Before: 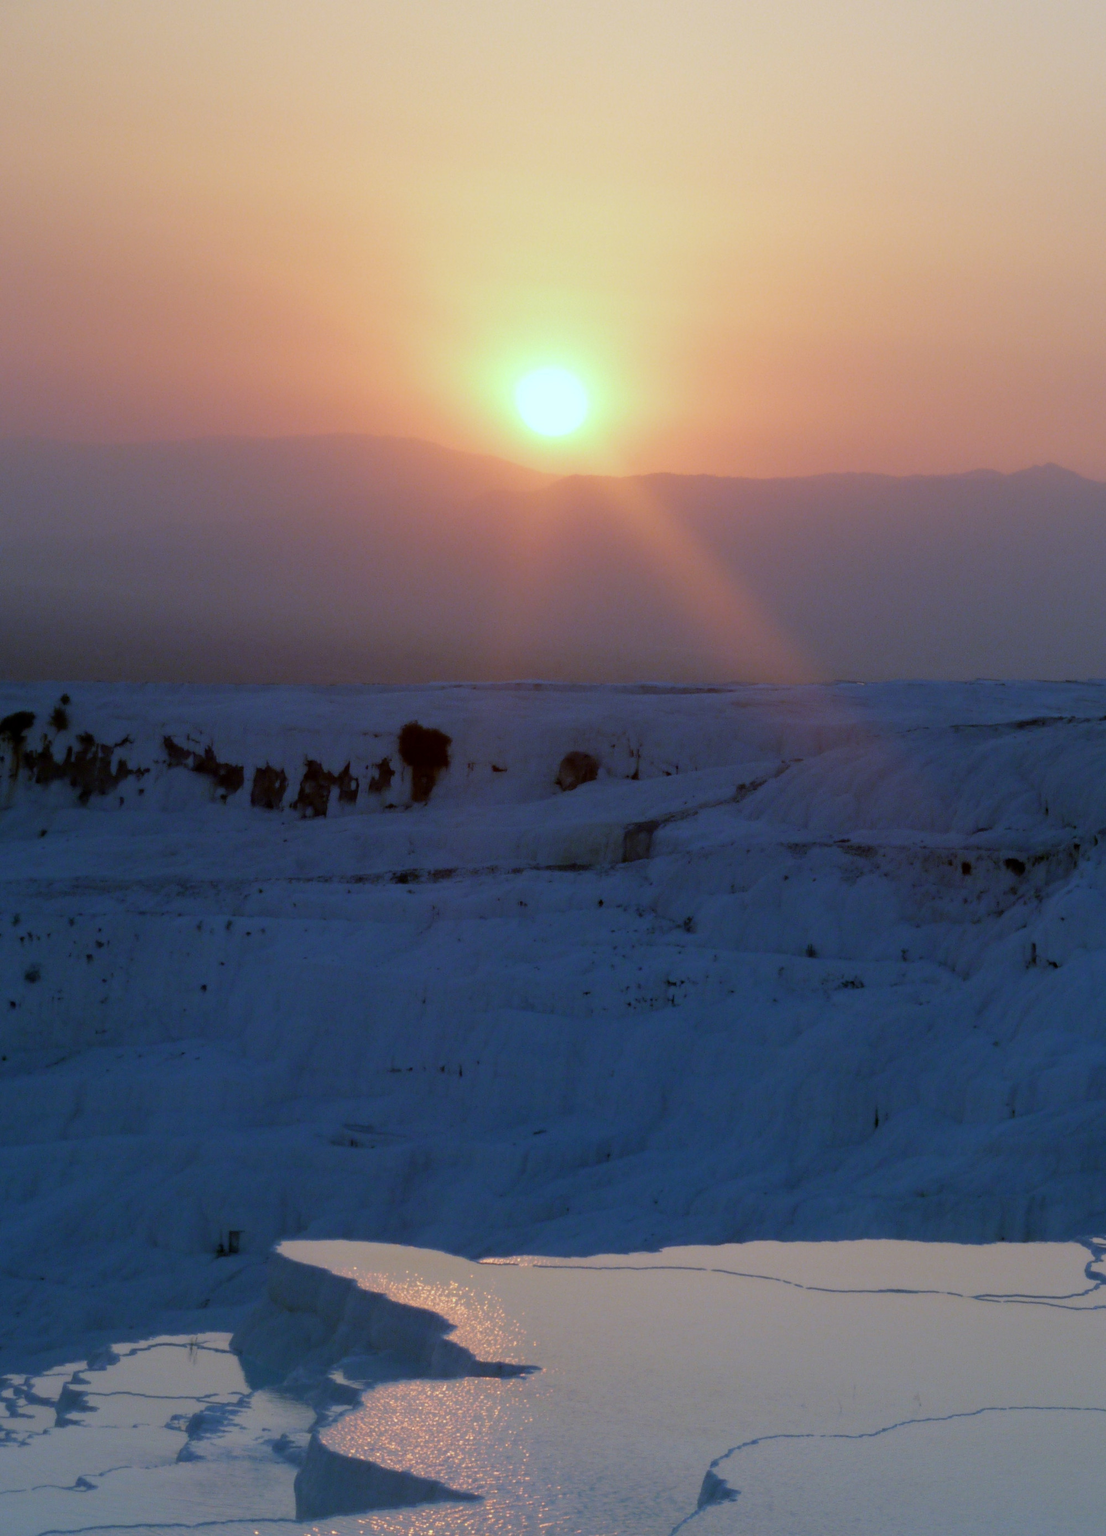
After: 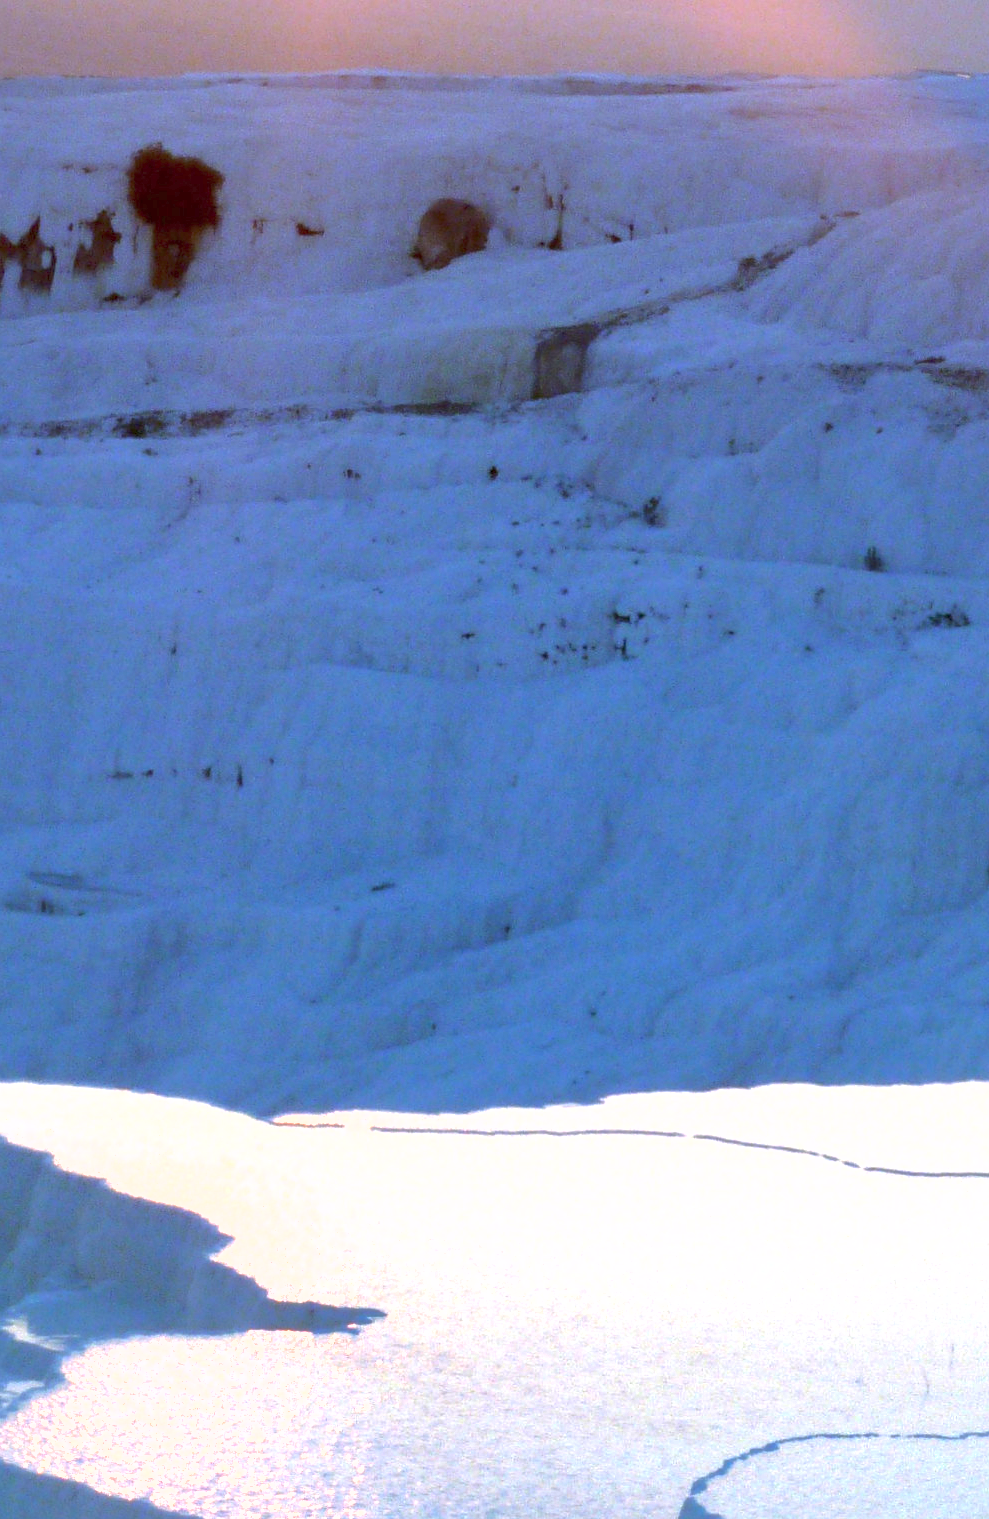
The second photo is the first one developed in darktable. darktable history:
crop: left 29.672%, top 41.786%, right 20.851%, bottom 3.487%
shadows and highlights: on, module defaults
exposure: exposure 2.04 EV, compensate highlight preservation false
